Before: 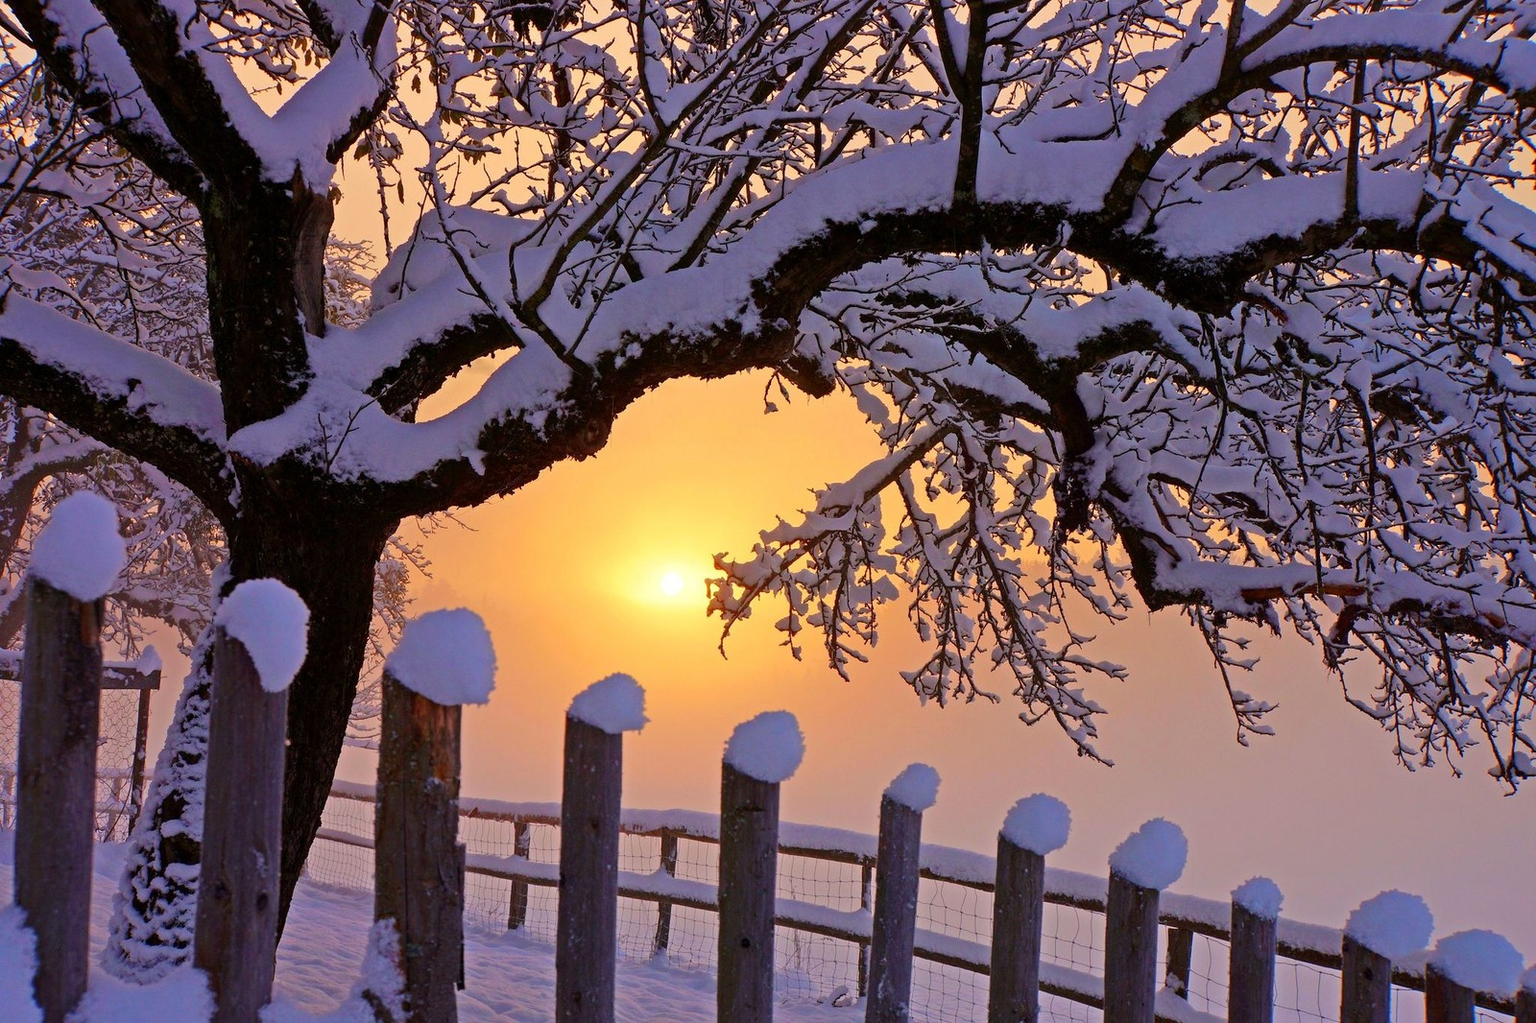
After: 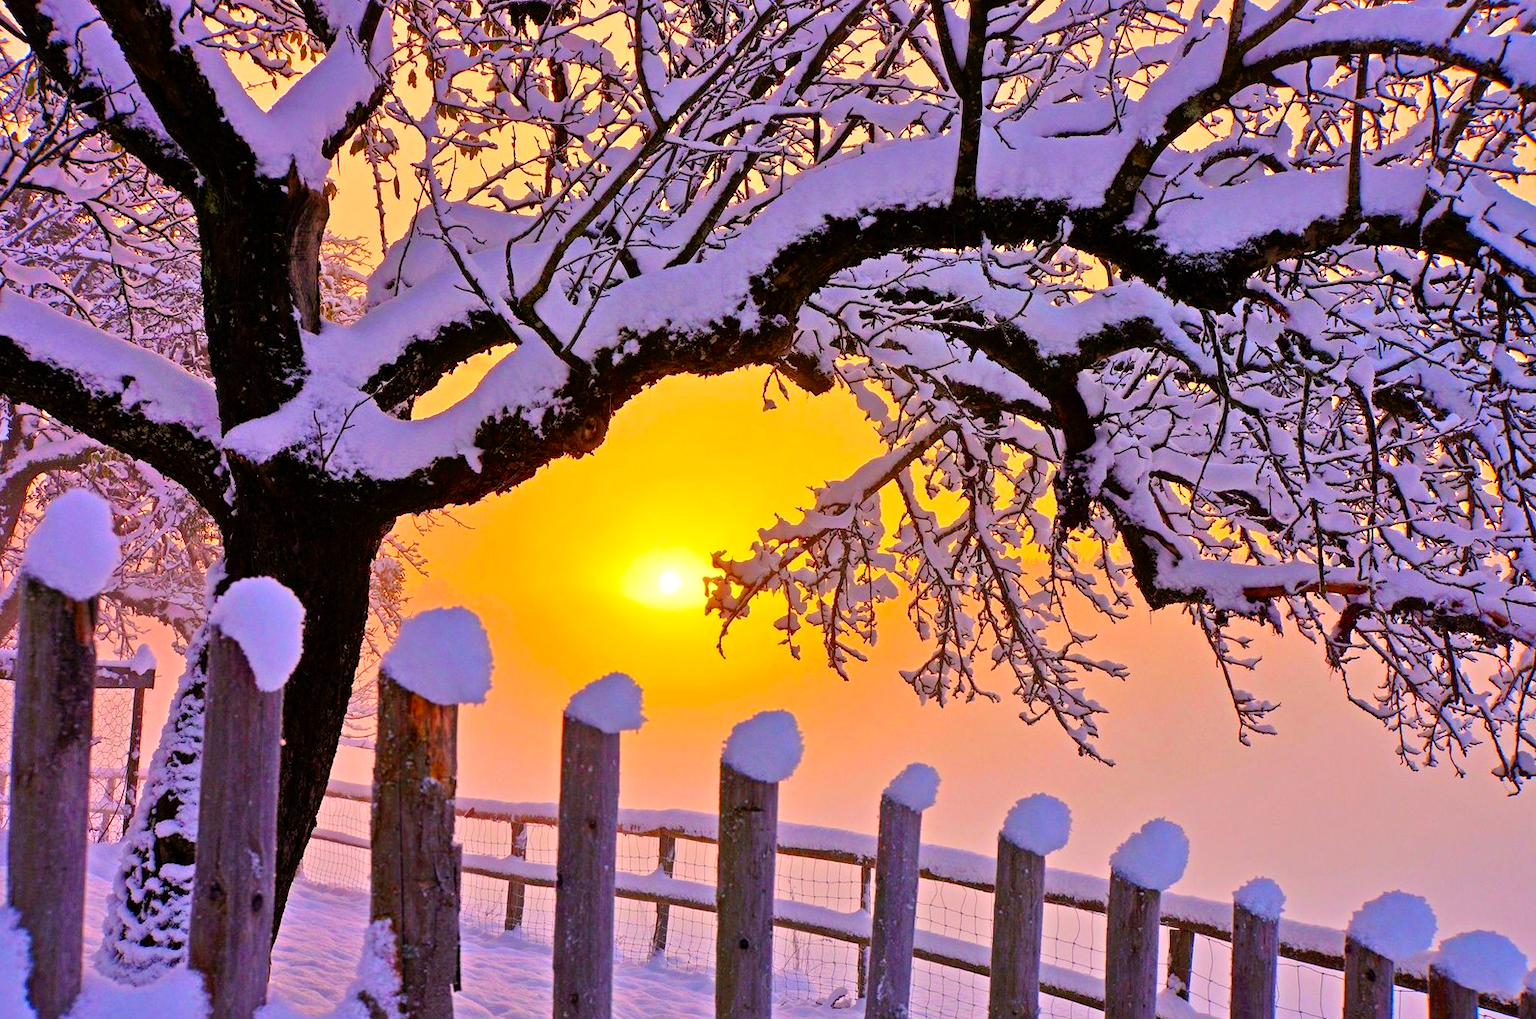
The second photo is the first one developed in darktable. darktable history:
crop: left 0.494%, top 0.575%, right 0.151%, bottom 0.384%
color balance rgb: linear chroma grading › global chroma 8.69%, perceptual saturation grading › global saturation 25.708%, contrast 4.761%
color correction: highlights a* 5.93, highlights b* 4.74
tone equalizer: -7 EV 0.149 EV, -6 EV 0.592 EV, -5 EV 1.12 EV, -4 EV 1.32 EV, -3 EV 1.16 EV, -2 EV 0.6 EV, -1 EV 0.157 EV, mask exposure compensation -0.511 EV
contrast brightness saturation: contrast 0.103, brightness 0.016, saturation 0.022
